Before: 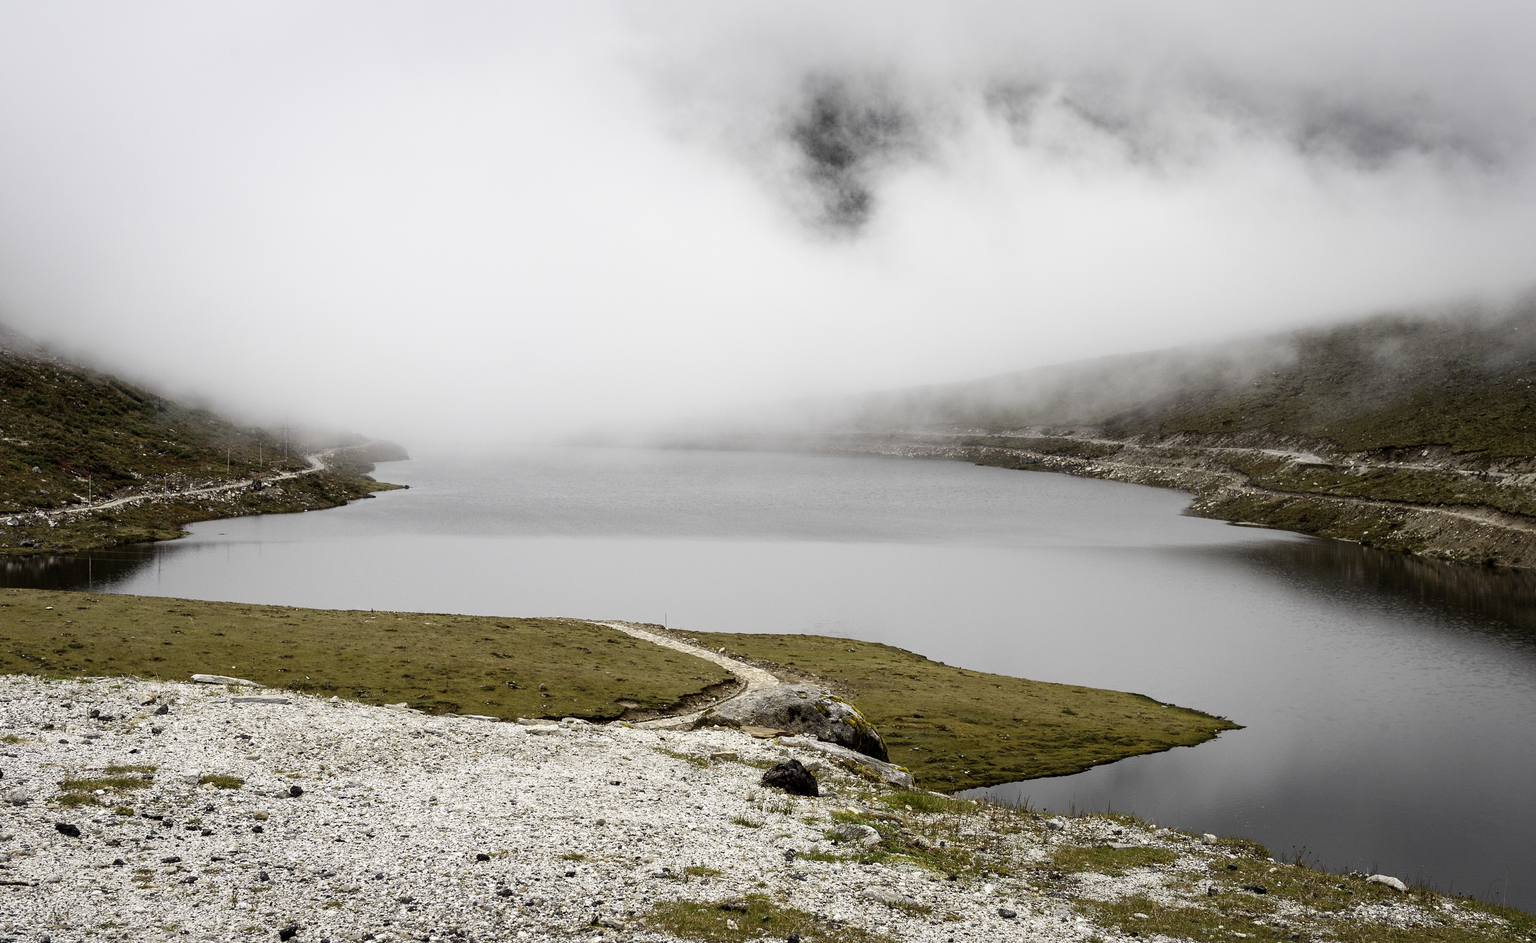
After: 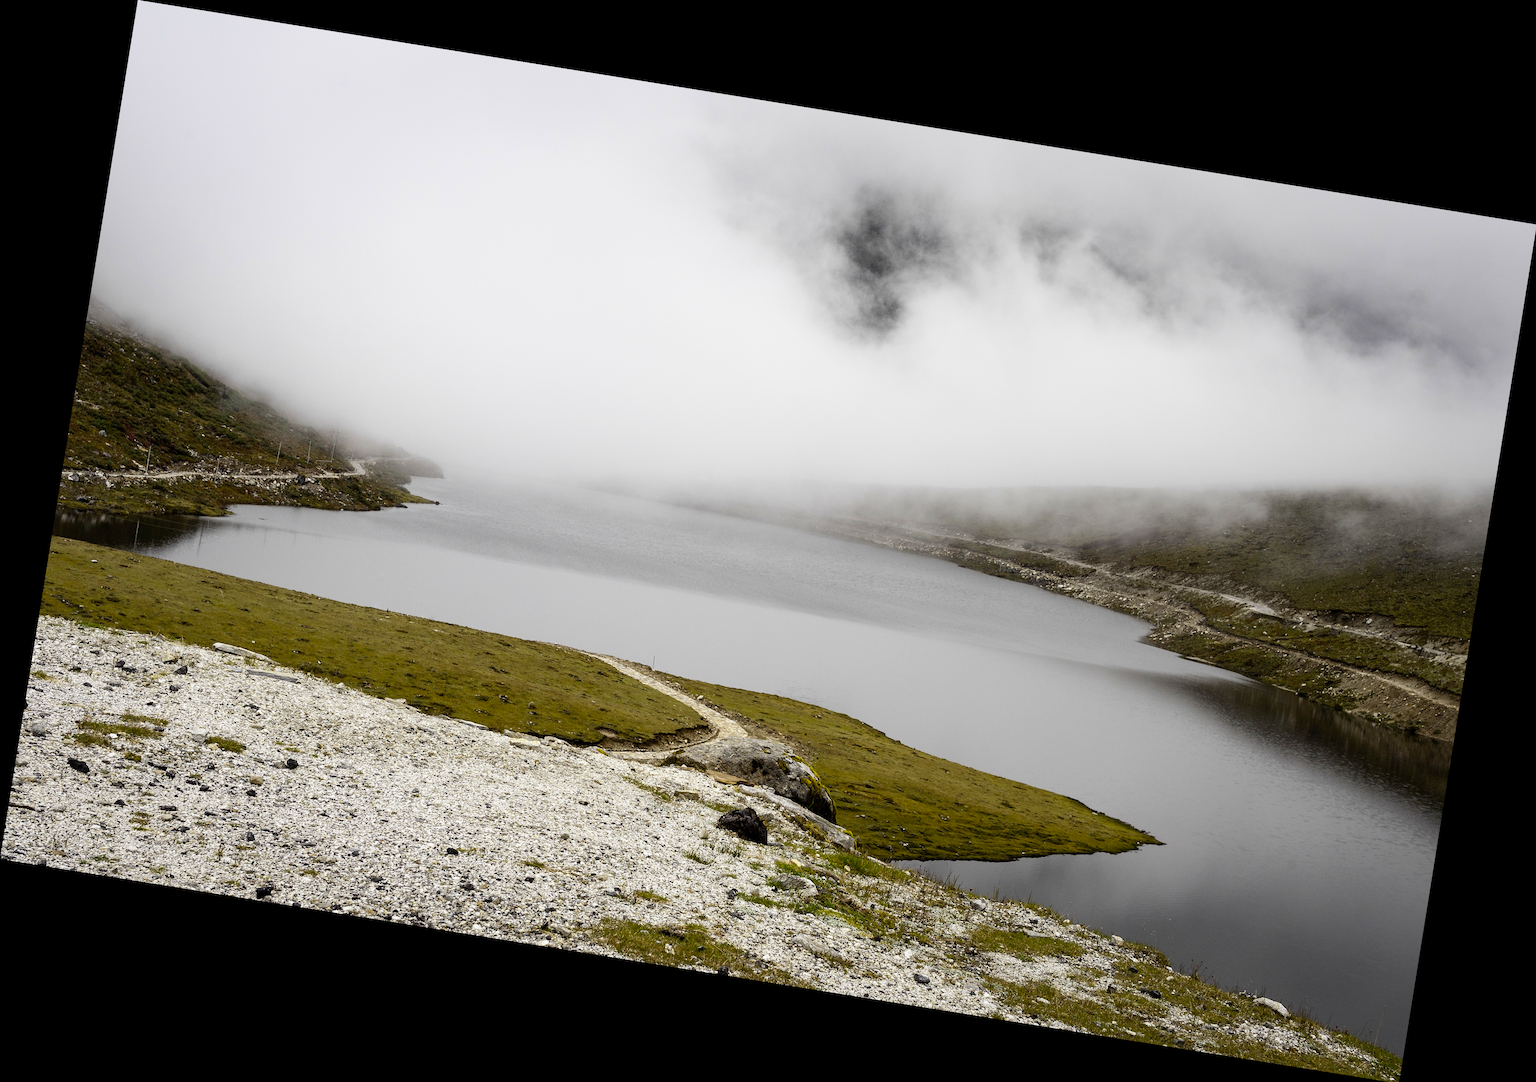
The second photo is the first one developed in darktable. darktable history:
color balance rgb: perceptual saturation grading › global saturation 25%, global vibrance 20%
rotate and perspective: rotation 9.12°, automatic cropping off
